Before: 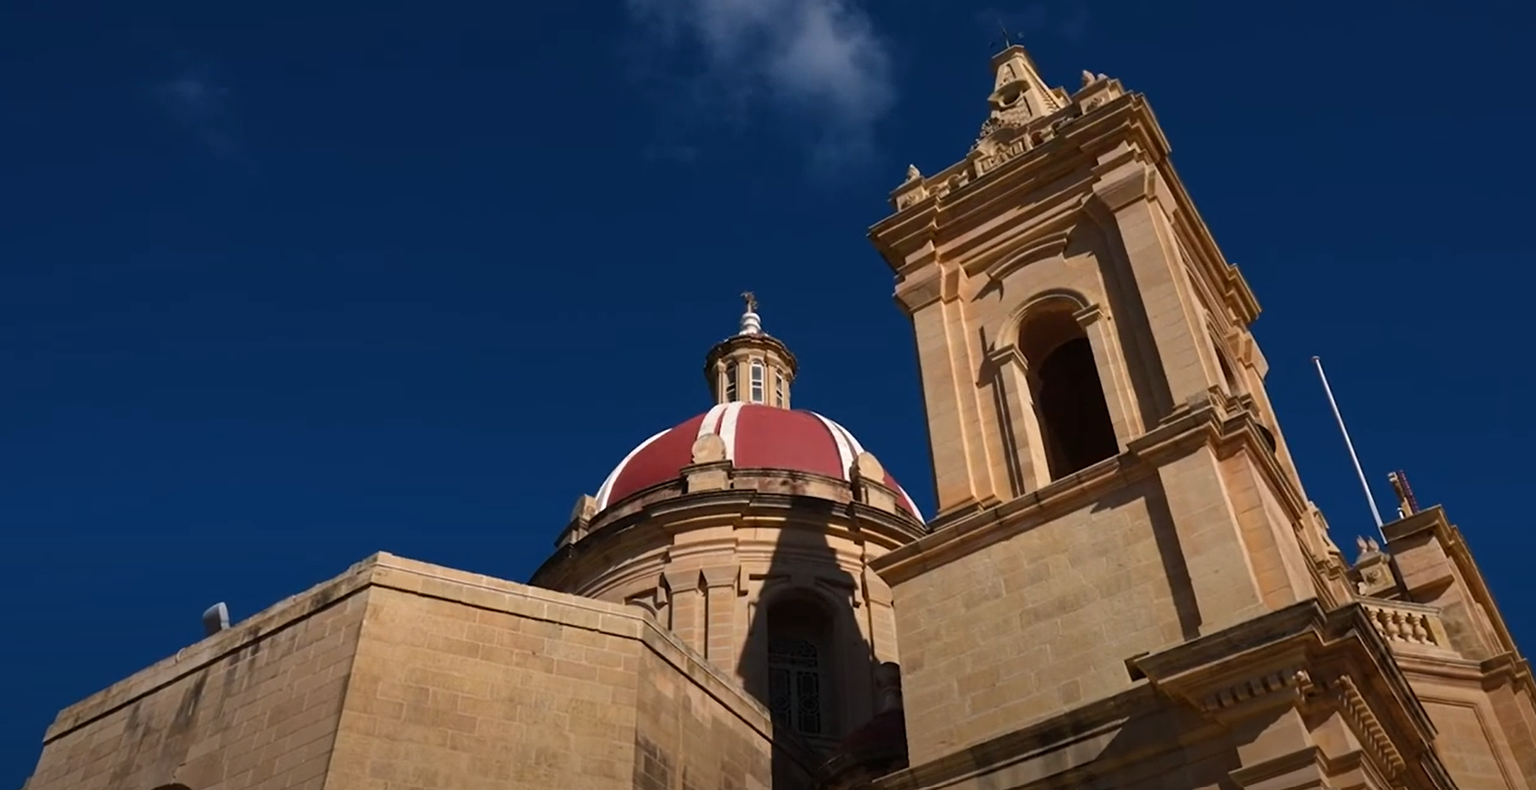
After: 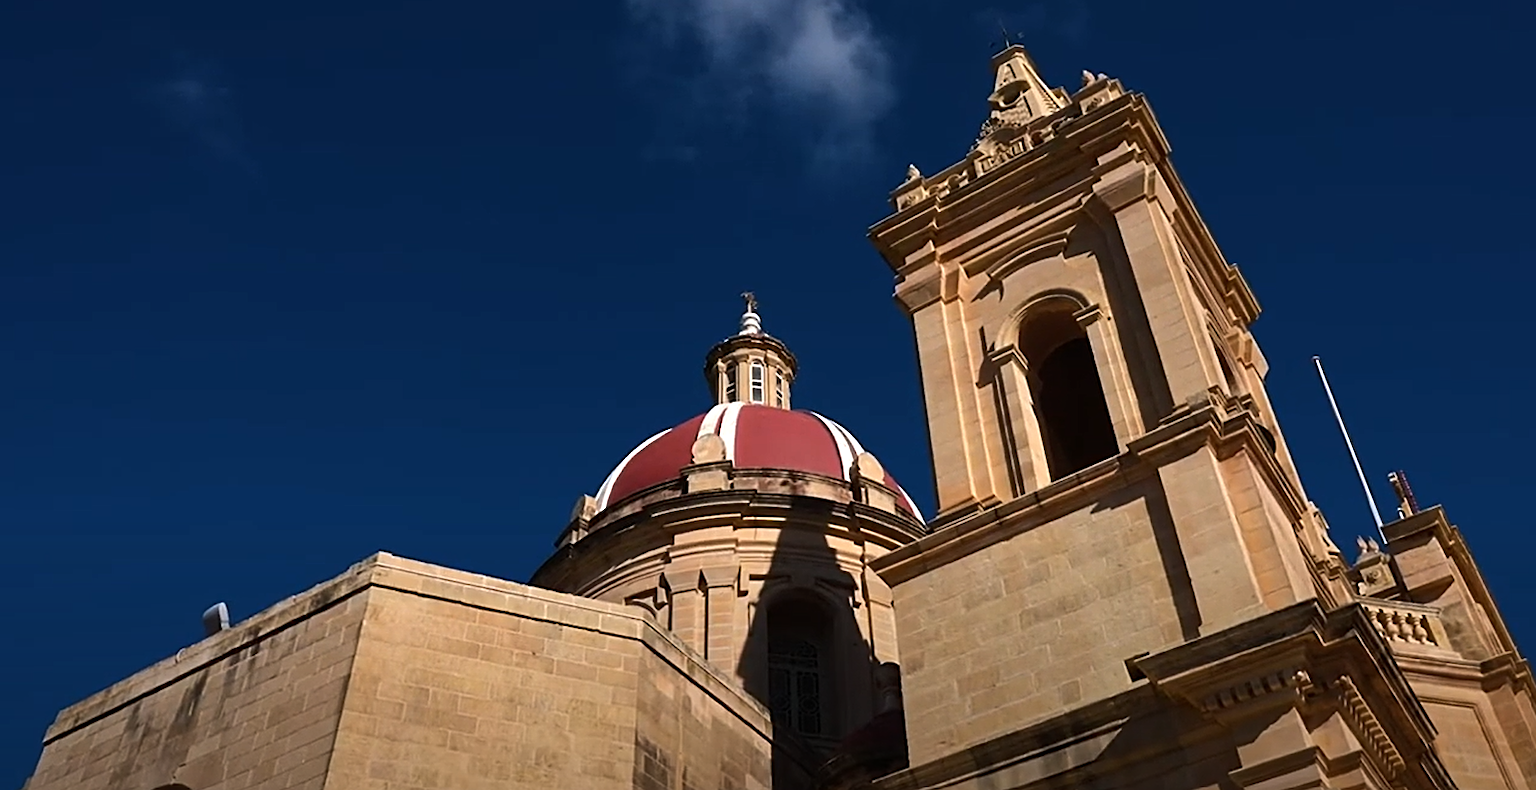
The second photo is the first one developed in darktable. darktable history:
sharpen: on, module defaults
tone equalizer: -8 EV -0.422 EV, -7 EV -0.399 EV, -6 EV -0.304 EV, -5 EV -0.229 EV, -3 EV 0.233 EV, -2 EV 0.31 EV, -1 EV 0.402 EV, +0 EV 0.389 EV, edges refinement/feathering 500, mask exposure compensation -1.57 EV, preserve details no
